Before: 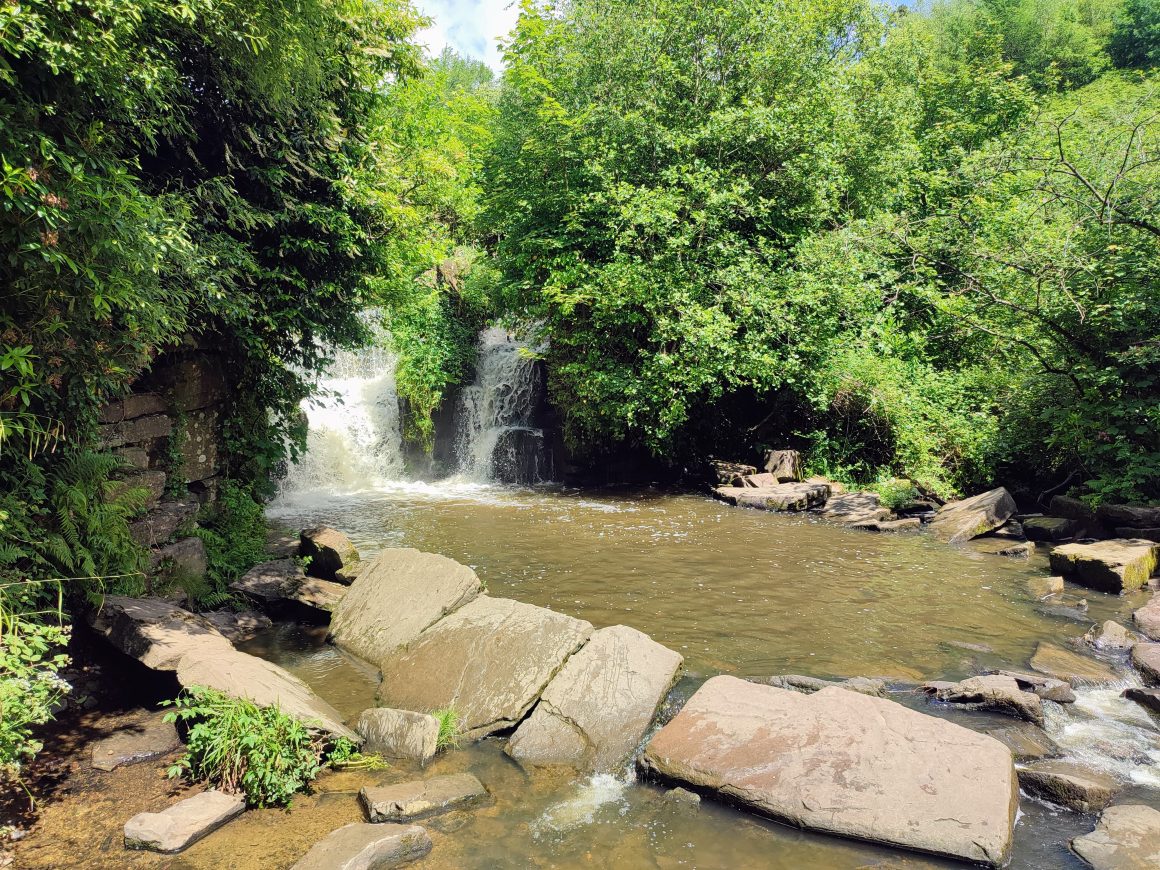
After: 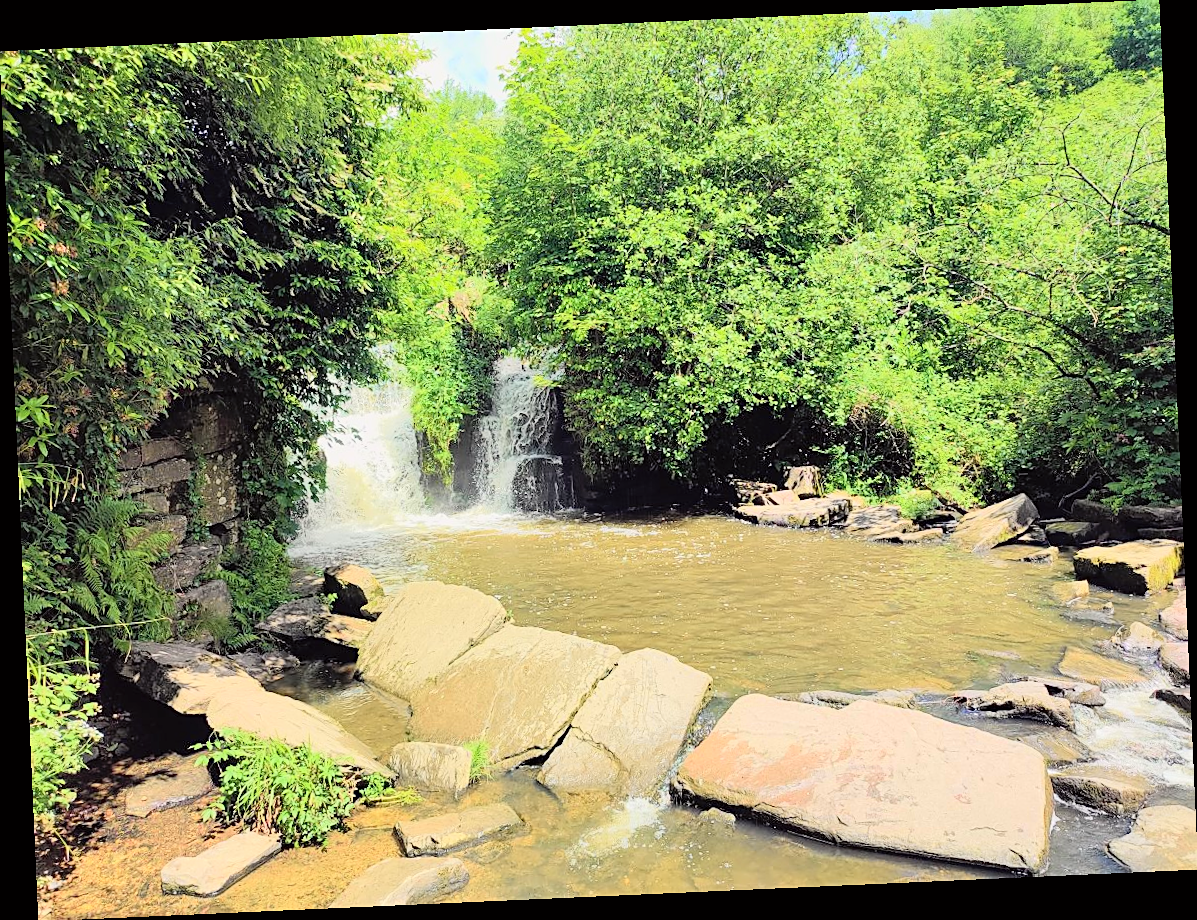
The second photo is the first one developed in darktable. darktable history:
rotate and perspective: rotation -2.56°, automatic cropping off
tone curve: curves: ch0 [(0, 0) (0.128, 0.068) (0.292, 0.274) (0.46, 0.482) (0.653, 0.717) (0.819, 0.869) (0.998, 0.969)]; ch1 [(0, 0) (0.384, 0.365) (0.463, 0.45) (0.486, 0.486) (0.503, 0.504) (0.517, 0.517) (0.549, 0.572) (0.583, 0.615) (0.672, 0.699) (0.774, 0.817) (1, 1)]; ch2 [(0, 0) (0.374, 0.344) (0.446, 0.443) (0.494, 0.5) (0.527, 0.529) (0.565, 0.591) (0.644, 0.682) (1, 1)], color space Lab, independent channels, preserve colors none
contrast brightness saturation: brightness 0.28
sharpen: on, module defaults
